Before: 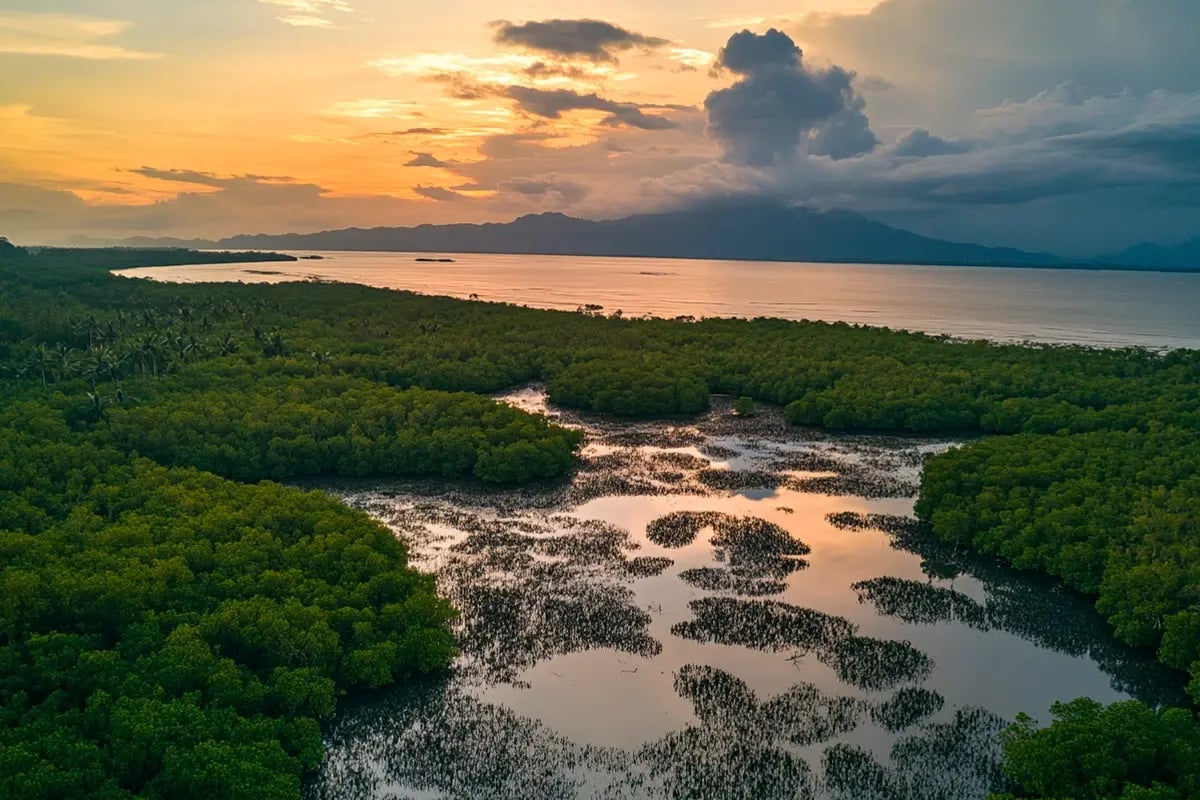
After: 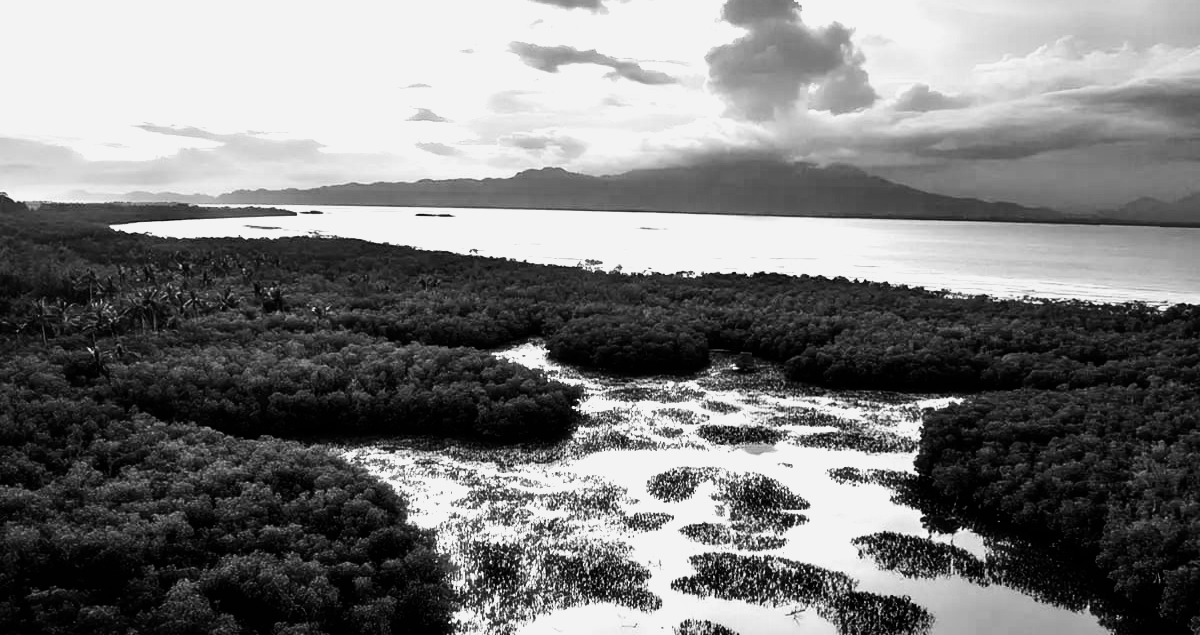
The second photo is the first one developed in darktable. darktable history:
contrast brightness saturation: saturation -1
contrast equalizer: y [[0.514, 0.573, 0.581, 0.508, 0.5, 0.5], [0.5 ×6], [0.5 ×6], [0 ×6], [0 ×6]]
crop and rotate: top 5.667%, bottom 14.937%
exposure: exposure 0.722 EV, compensate highlight preservation false
monochrome: a 14.95, b -89.96
tone equalizer: -8 EV -0.75 EV, -7 EV -0.7 EV, -6 EV -0.6 EV, -5 EV -0.4 EV, -3 EV 0.4 EV, -2 EV 0.6 EV, -1 EV 0.7 EV, +0 EV 0.75 EV, edges refinement/feathering 500, mask exposure compensation -1.57 EV, preserve details no
haze removal: strength -0.1, adaptive false
filmic rgb: black relative exposure -8.2 EV, white relative exposure 2.2 EV, threshold 3 EV, hardness 7.11, latitude 75%, contrast 1.325, highlights saturation mix -2%, shadows ↔ highlights balance 30%, preserve chrominance RGB euclidean norm, color science v5 (2021), contrast in shadows safe, contrast in highlights safe, enable highlight reconstruction true
